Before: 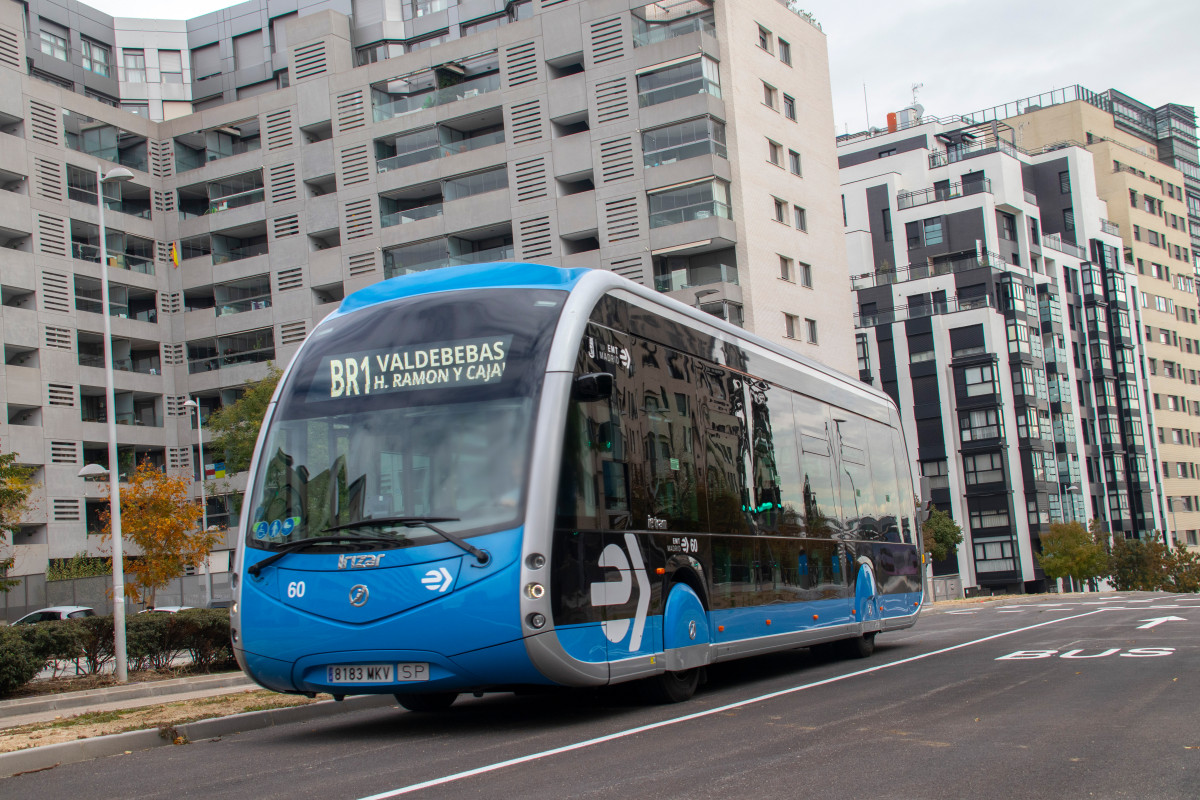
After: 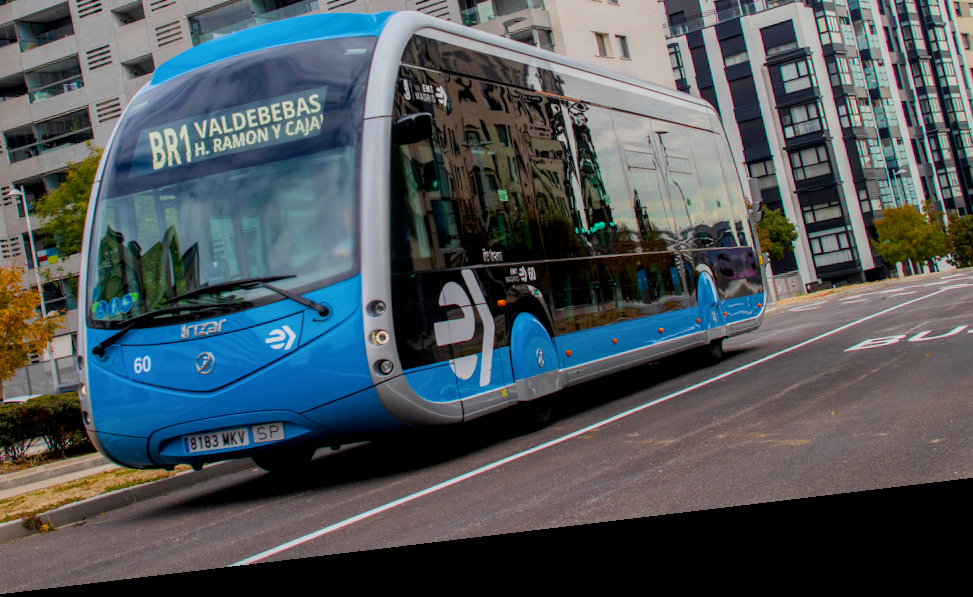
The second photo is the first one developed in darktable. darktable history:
rotate and perspective: rotation -6.83°, automatic cropping off
local contrast: on, module defaults
crop and rotate: left 17.299%, top 35.115%, right 7.015%, bottom 1.024%
color balance rgb: perceptual saturation grading › global saturation 20%, perceptual saturation grading › highlights -25%, perceptual saturation grading › shadows 50.52%, global vibrance 40.24%
filmic rgb: black relative exposure -7.65 EV, white relative exposure 4.56 EV, hardness 3.61, color science v6 (2022)
